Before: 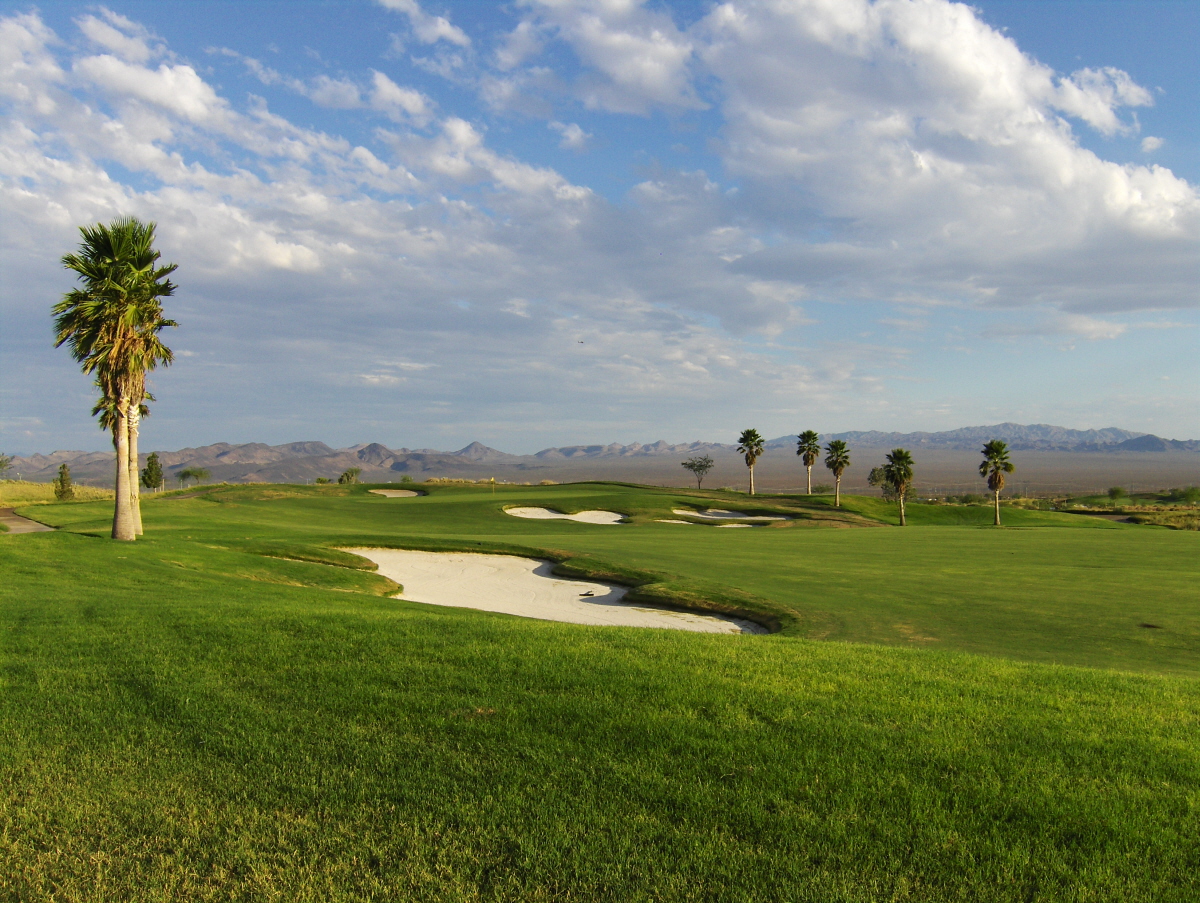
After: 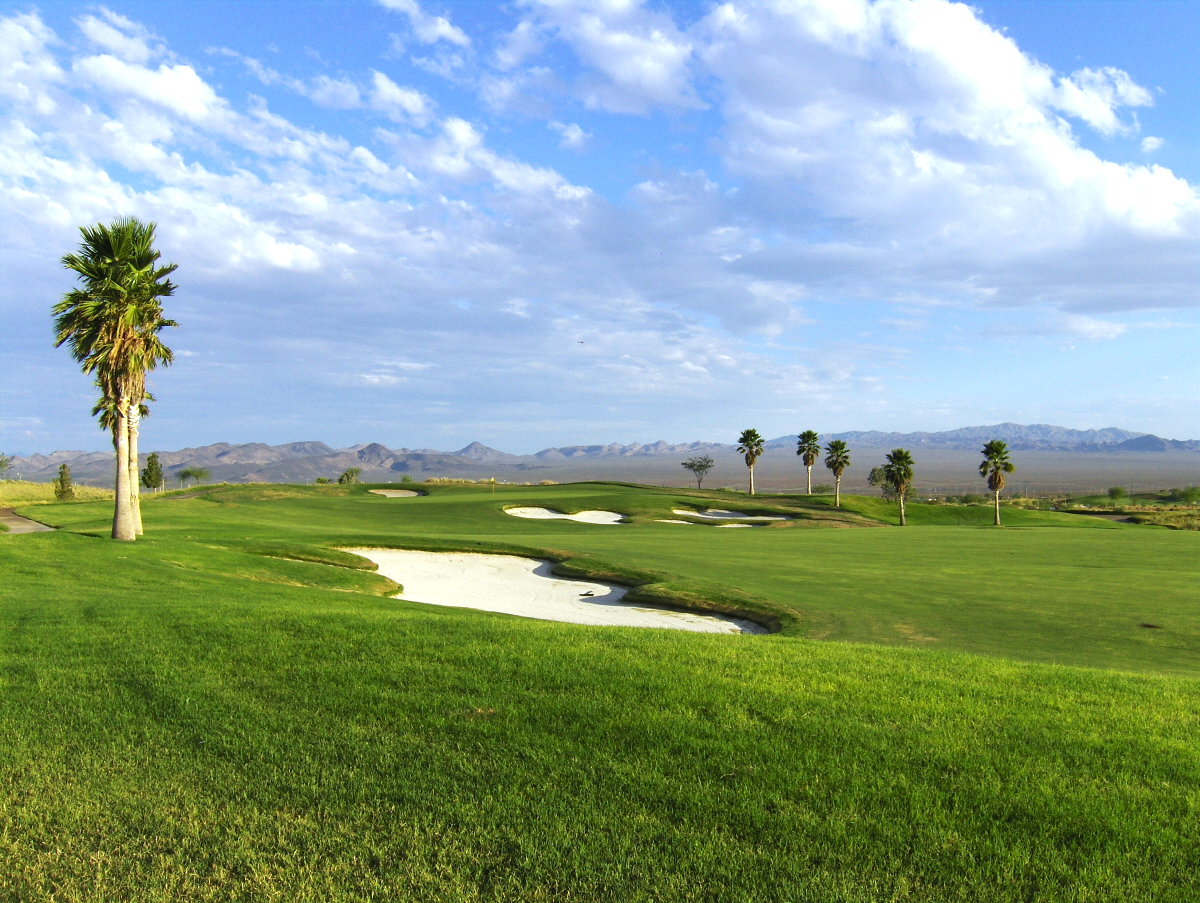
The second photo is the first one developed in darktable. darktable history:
white balance: red 0.931, blue 1.11
exposure: exposure 0.6 EV, compensate highlight preservation false
